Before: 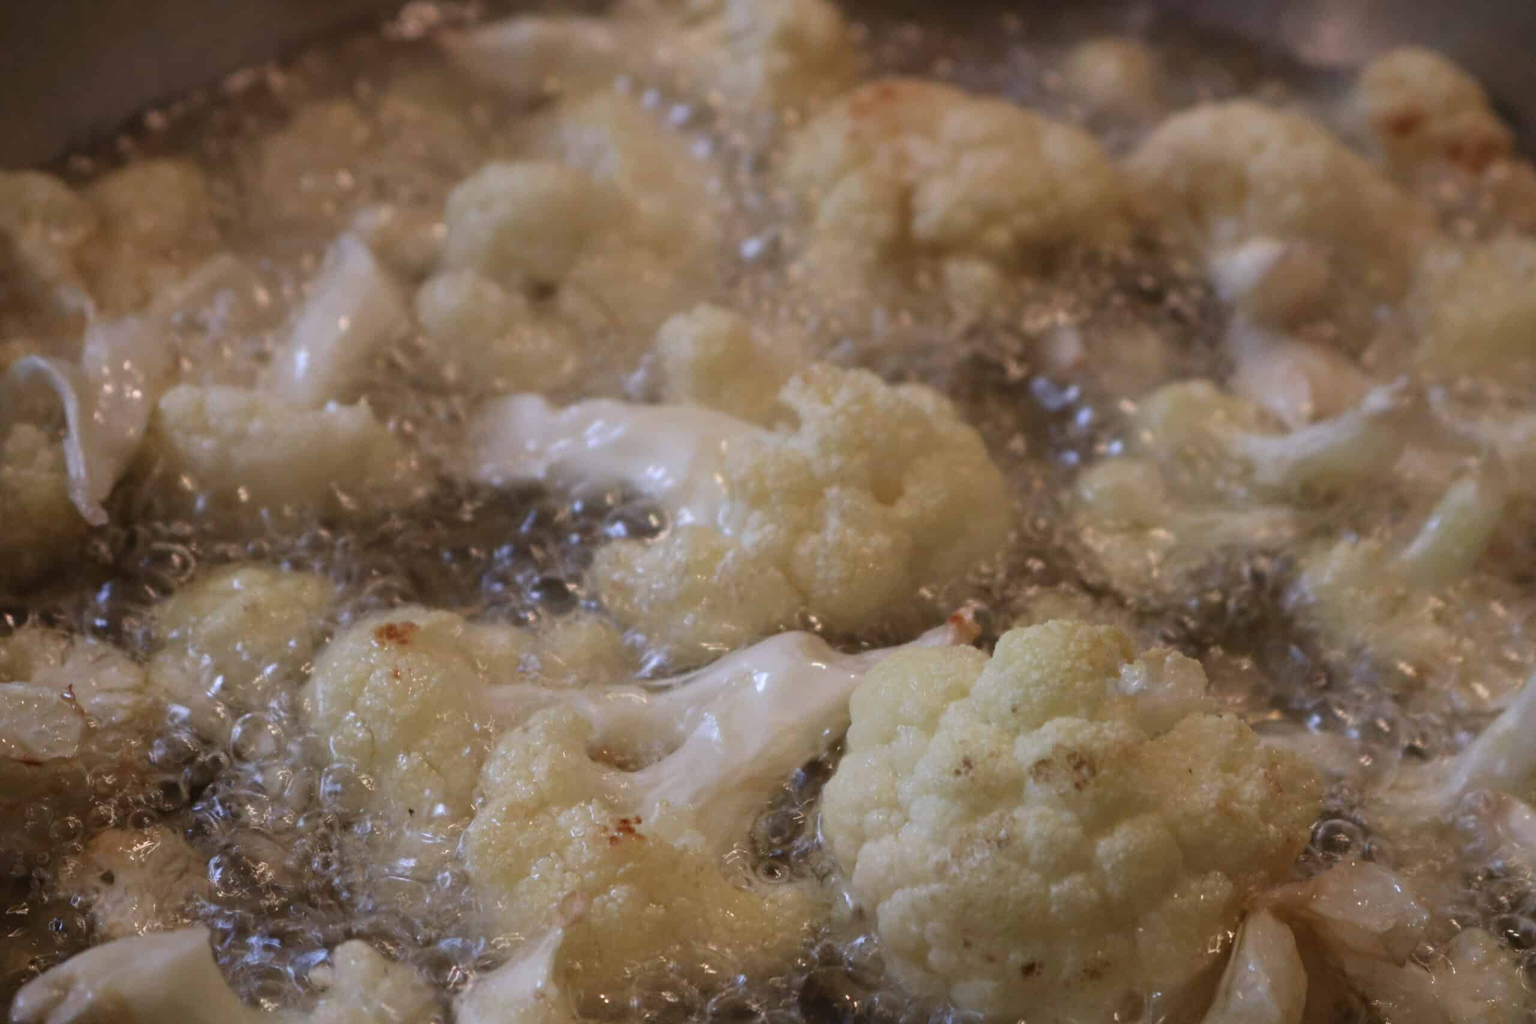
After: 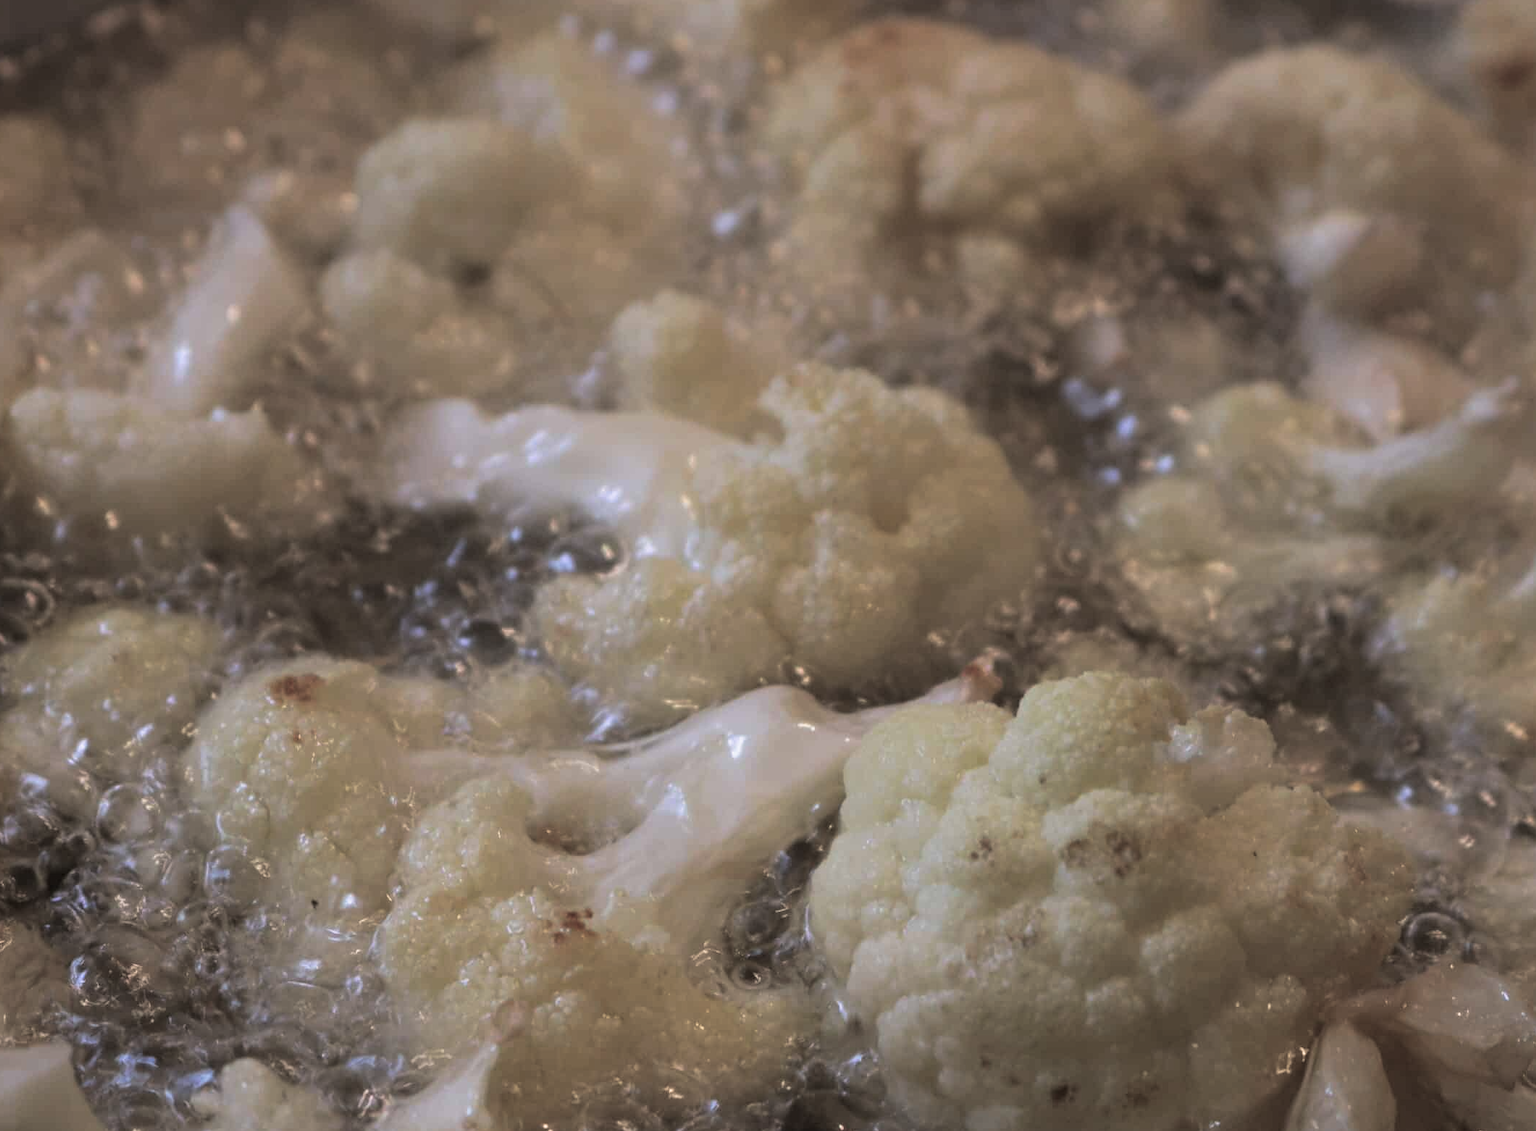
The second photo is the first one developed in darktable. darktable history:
split-toning: shadows › hue 36°, shadows › saturation 0.05, highlights › hue 10.8°, highlights › saturation 0.15, compress 40%
crop: left 9.807%, top 6.259%, right 7.334%, bottom 2.177%
